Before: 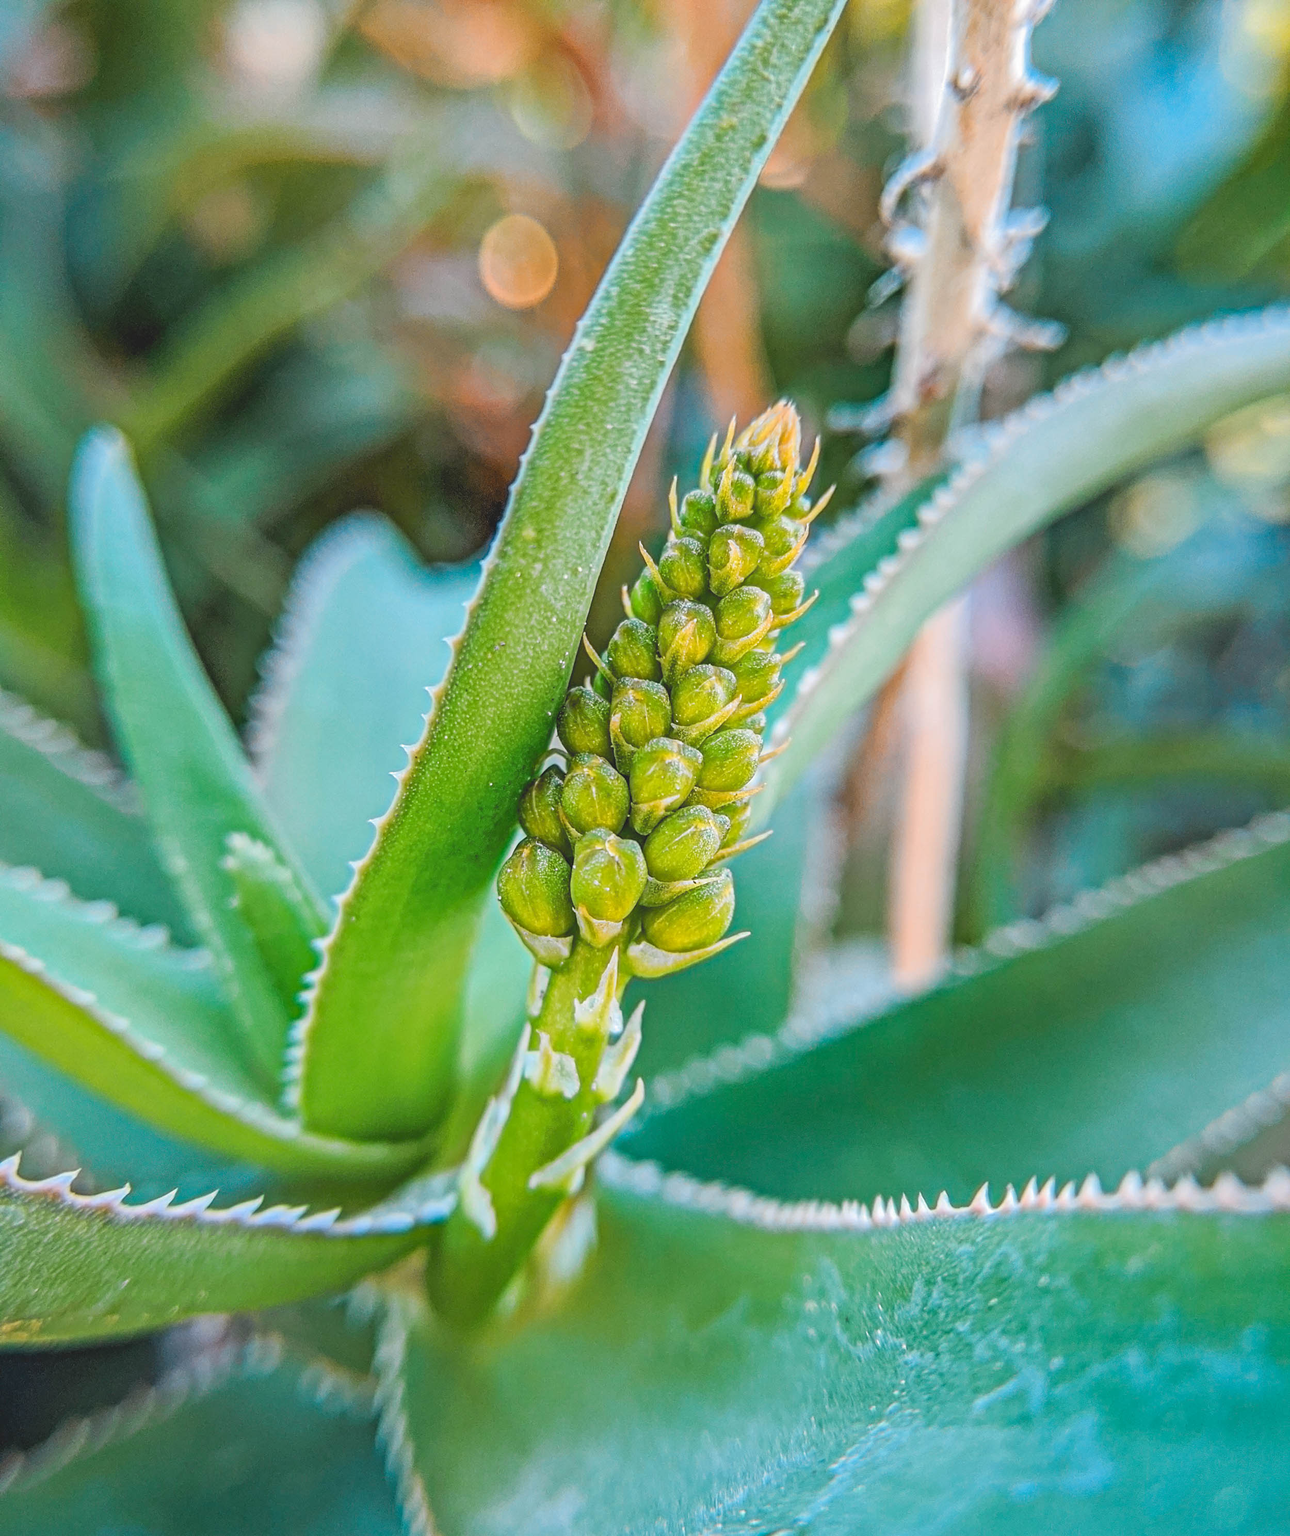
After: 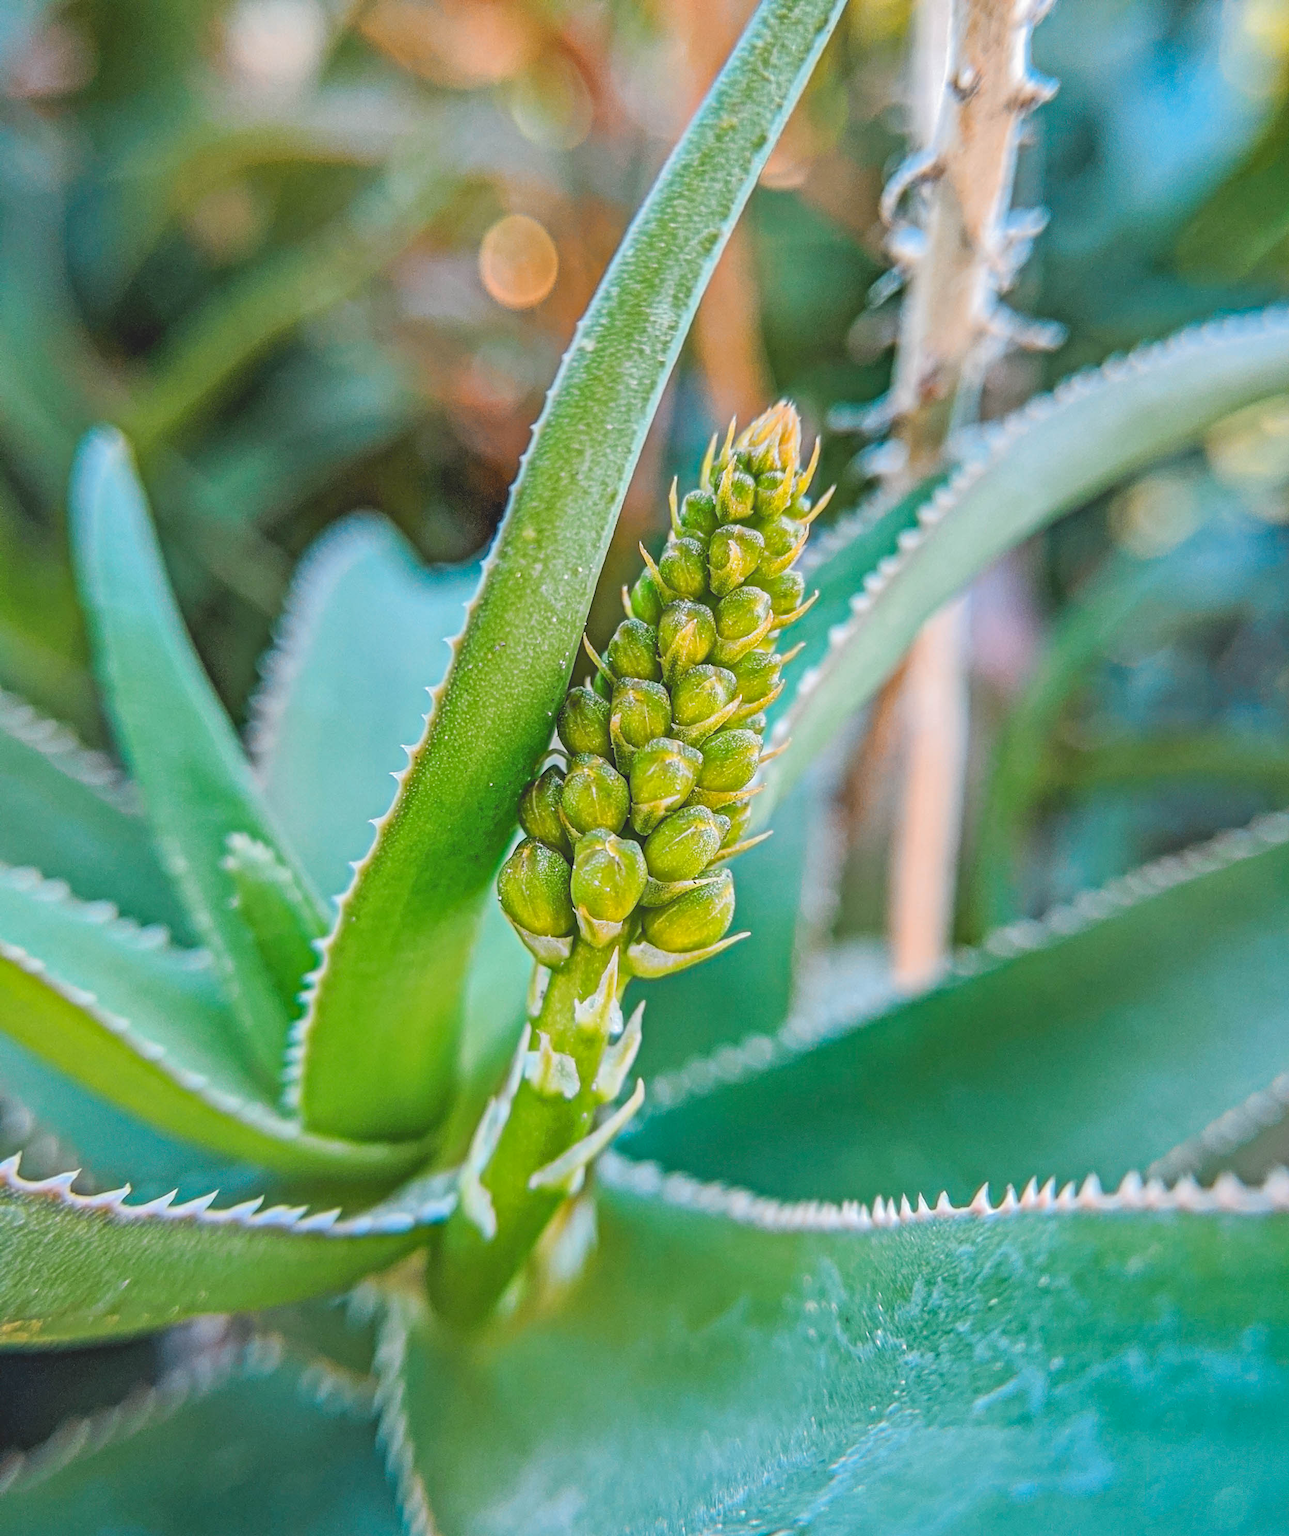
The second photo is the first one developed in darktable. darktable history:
shadows and highlights: shadows 36.8, highlights -27.6, soften with gaussian
